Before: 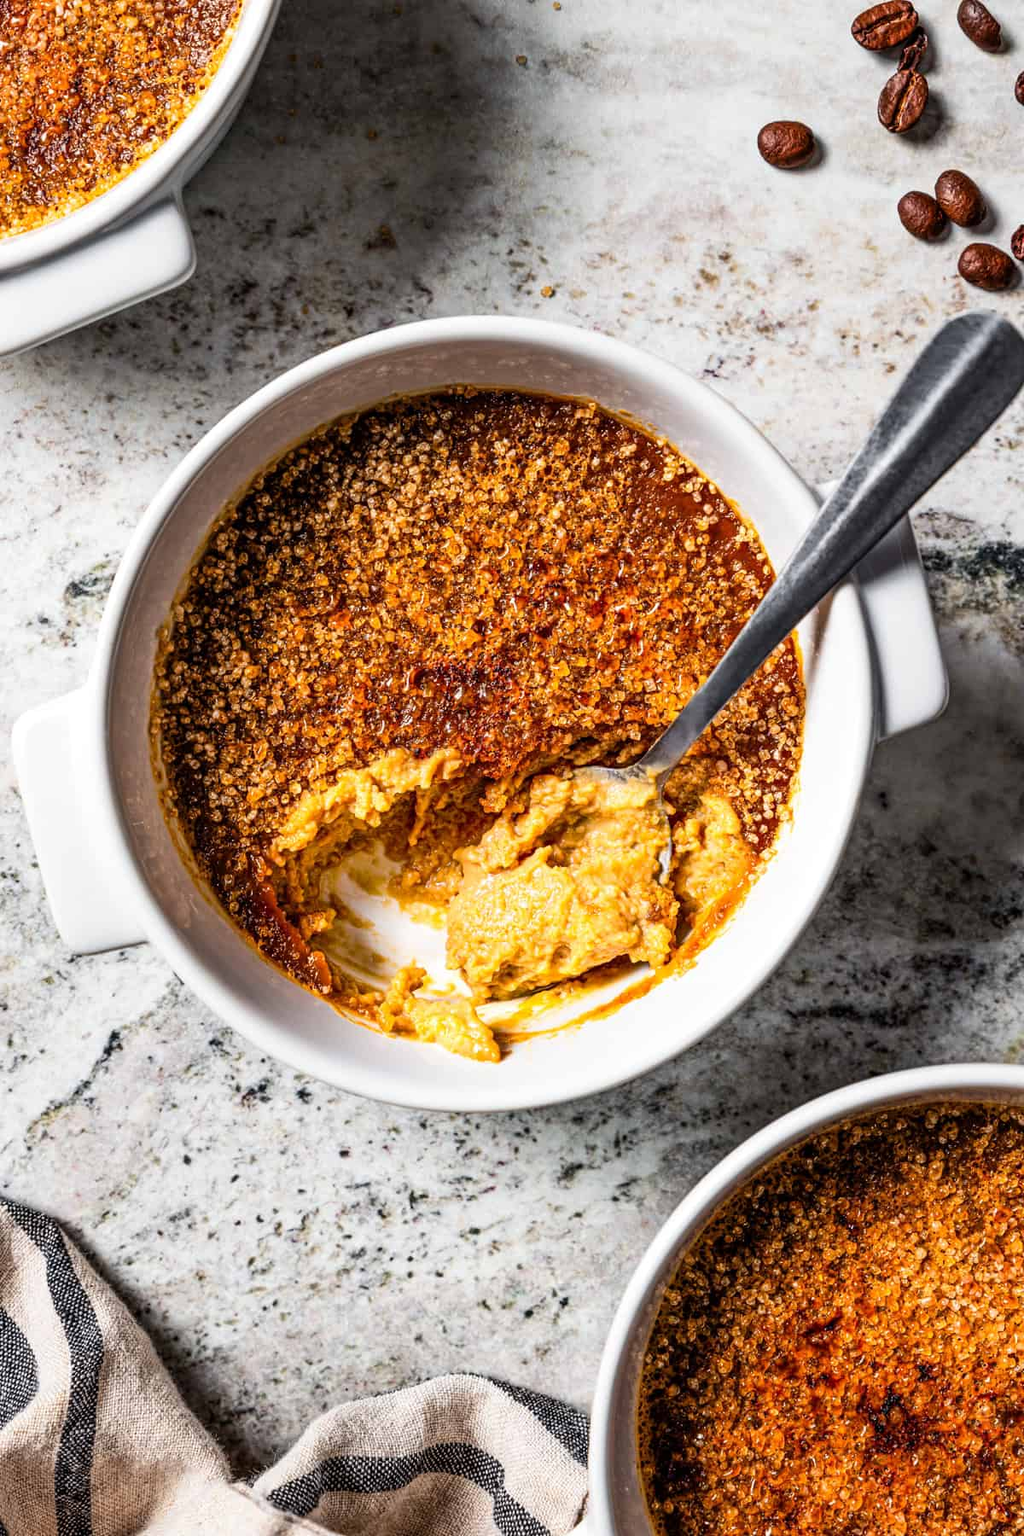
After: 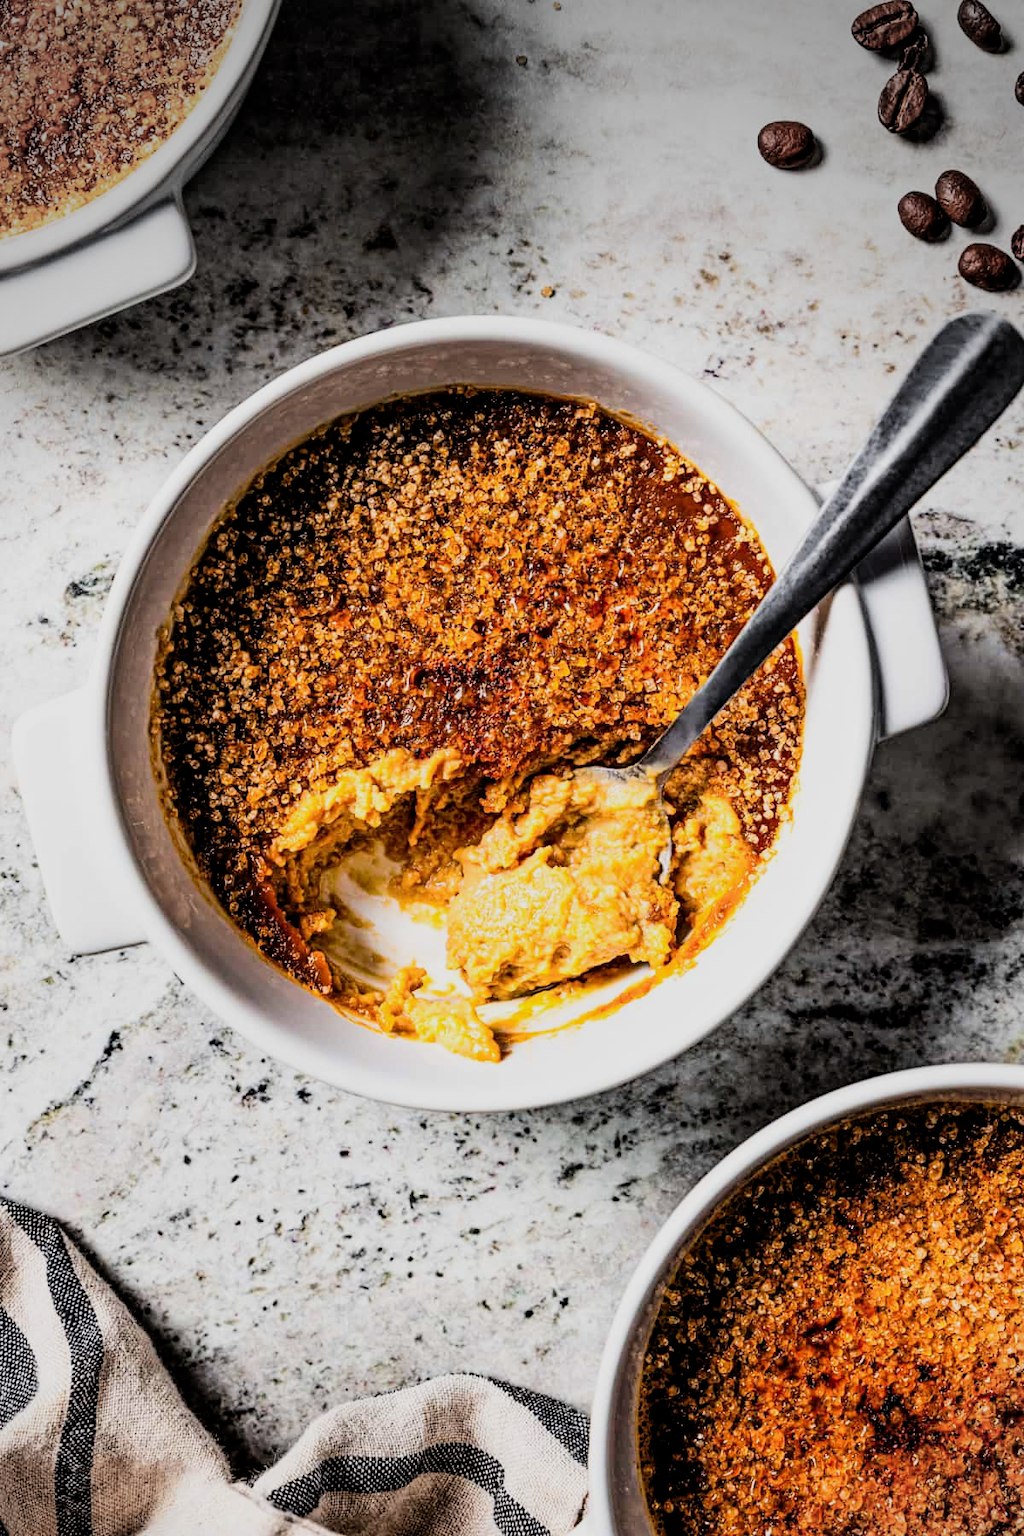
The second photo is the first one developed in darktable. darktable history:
vignetting: center (-0.03, 0.243)
filmic rgb: black relative exposure -5.05 EV, white relative exposure 3.99 EV, hardness 2.89, contrast 1.299, highlights saturation mix -28.7%
